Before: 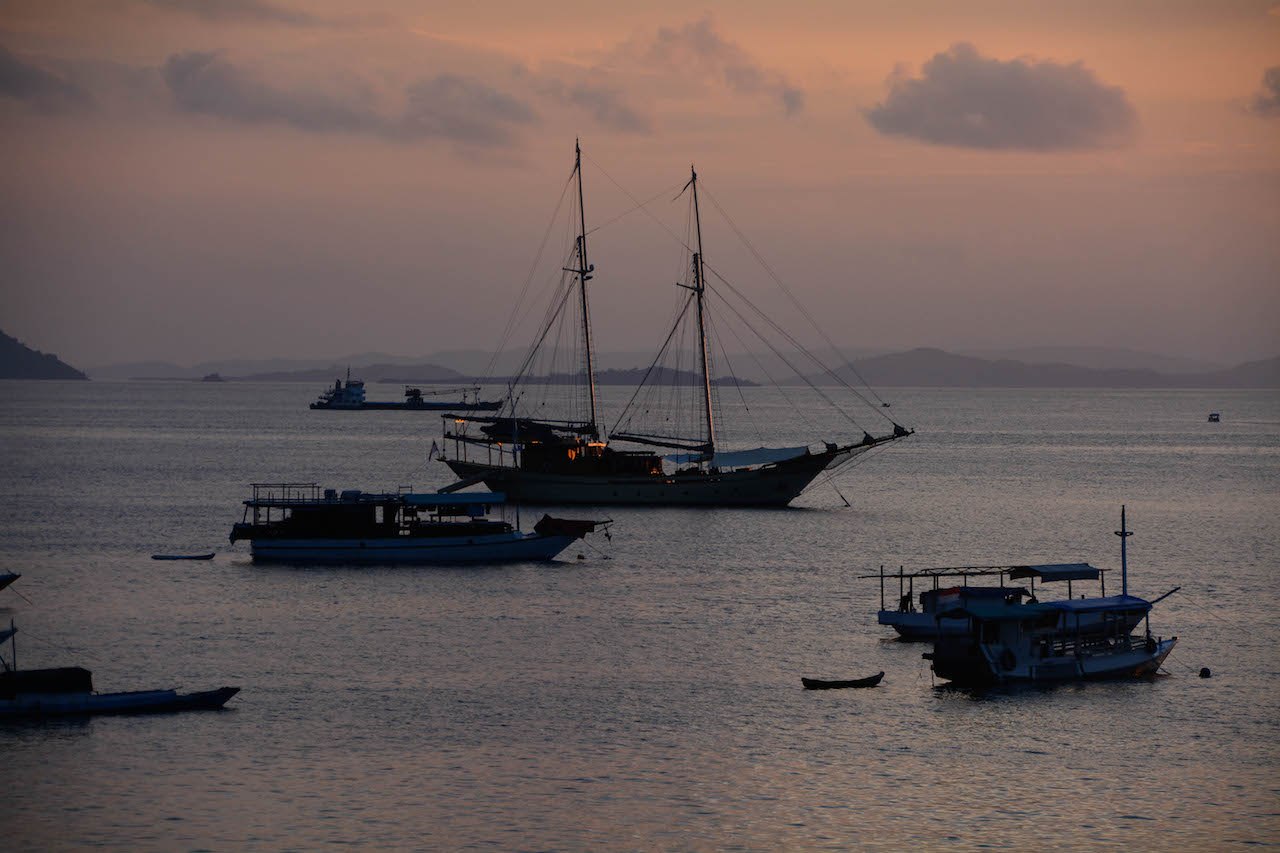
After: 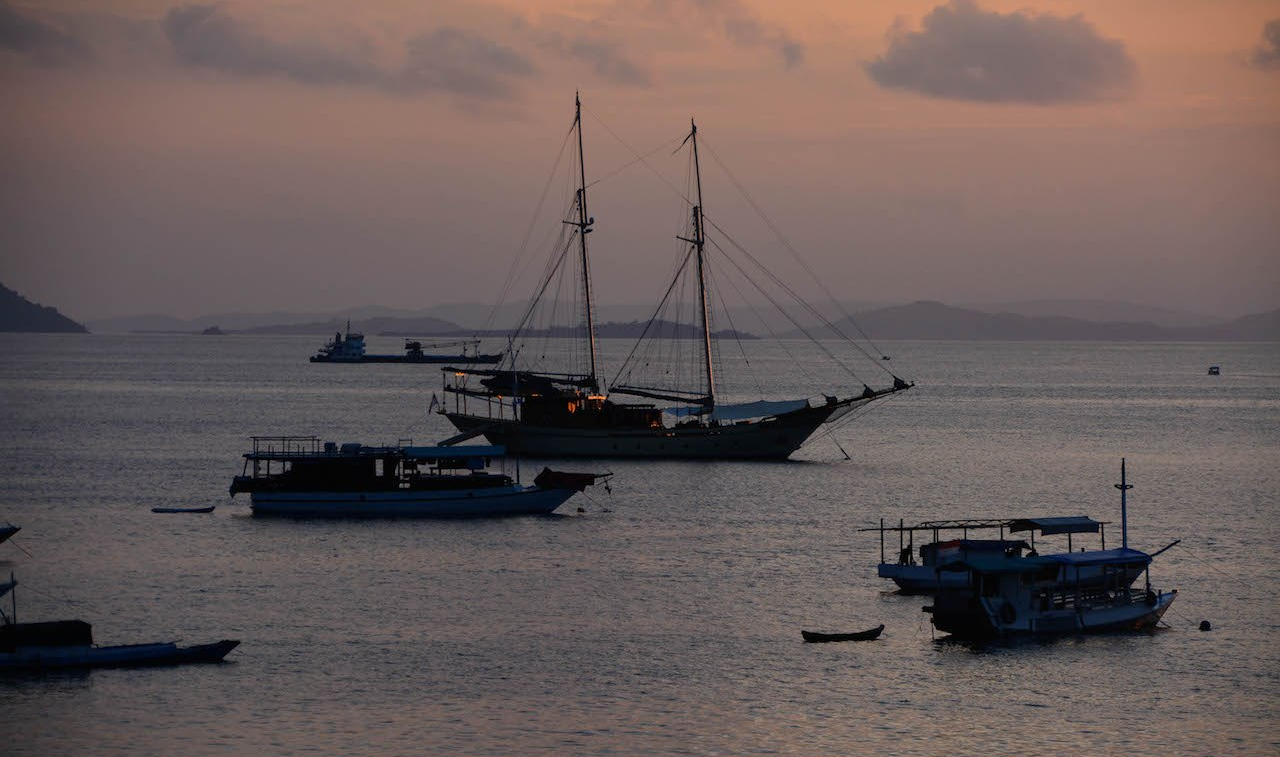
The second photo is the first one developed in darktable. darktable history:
white balance: emerald 1
crop and rotate: top 5.609%, bottom 5.609%
